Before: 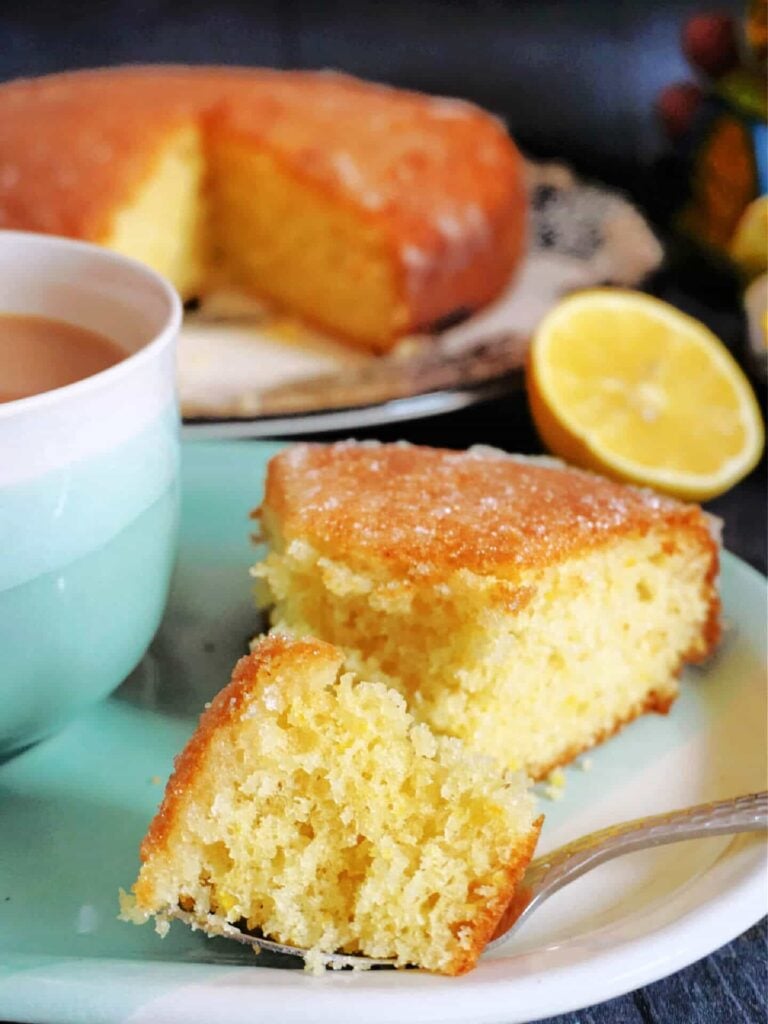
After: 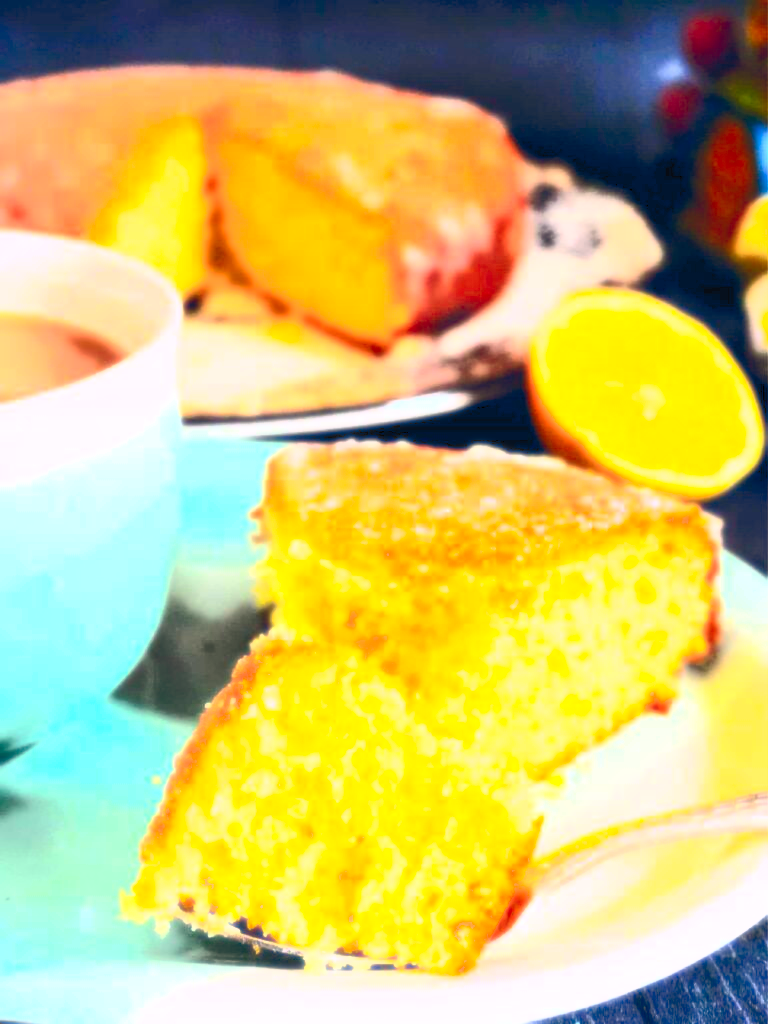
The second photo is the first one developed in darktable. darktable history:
shadows and highlights: on, module defaults
contrast brightness saturation: contrast 0.83, brightness 0.59, saturation 0.59
bloom: size 0%, threshold 54.82%, strength 8.31%
color balance rgb: shadows lift › hue 87.51°, highlights gain › chroma 1.62%, highlights gain › hue 55.1°, global offset › chroma 0.1%, global offset › hue 253.66°, linear chroma grading › global chroma 0.5%
